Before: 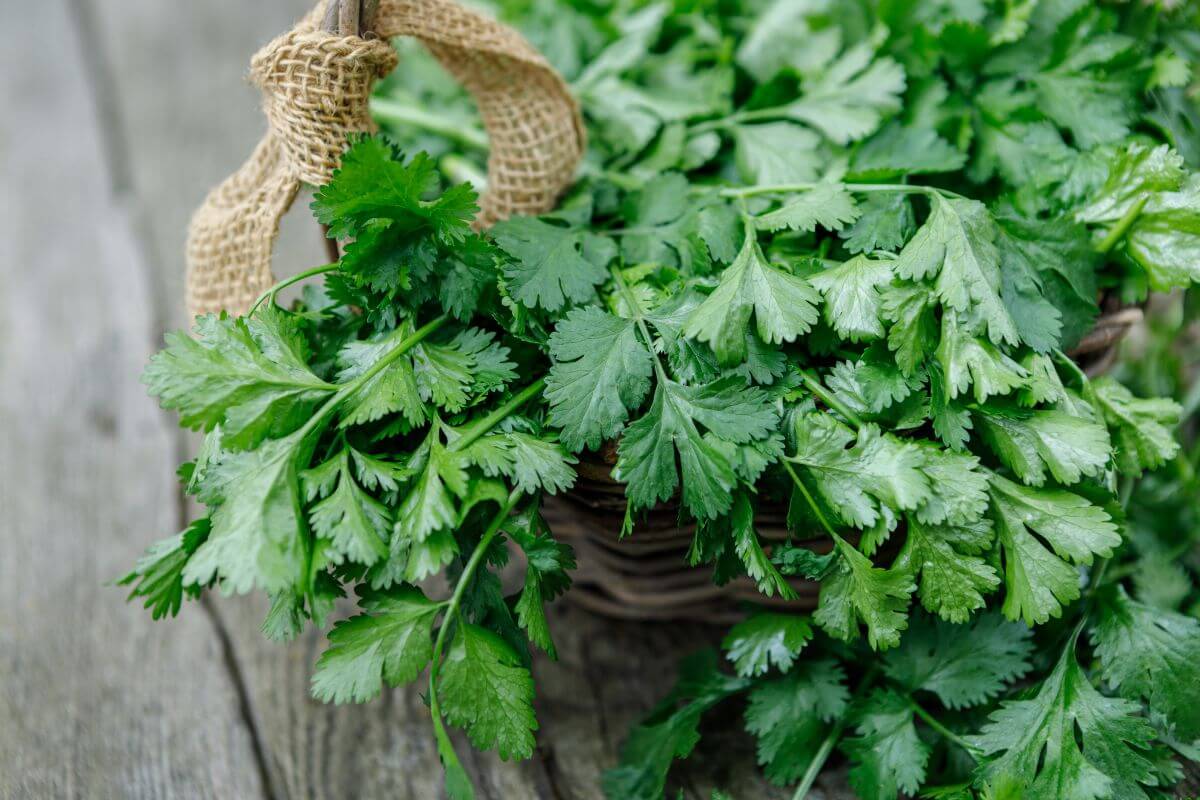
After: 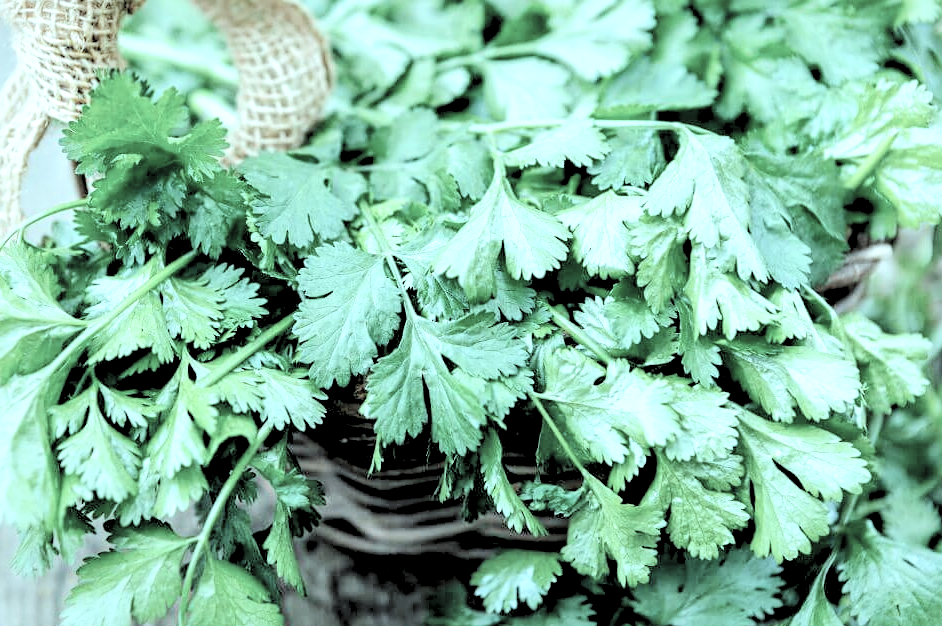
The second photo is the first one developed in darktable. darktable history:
local contrast: mode bilateral grid, contrast 70, coarseness 74, detail 180%, midtone range 0.2
crop and rotate: left 20.995%, top 8.046%, right 0.44%, bottom 13.592%
levels: levels [0.072, 0.414, 0.976]
sharpen: amount 0.213
contrast brightness saturation: brightness 0.188, saturation -0.486
color correction: highlights a* -9.97, highlights b* -10.57
tone equalizer: on, module defaults
tone curve: curves: ch0 [(0, 0) (0.003, 0) (0.011, 0.001) (0.025, 0.001) (0.044, 0.003) (0.069, 0.009) (0.1, 0.018) (0.136, 0.032) (0.177, 0.074) (0.224, 0.13) (0.277, 0.218) (0.335, 0.321) (0.399, 0.425) (0.468, 0.523) (0.543, 0.617) (0.623, 0.708) (0.709, 0.789) (0.801, 0.873) (0.898, 0.967) (1, 1)], color space Lab, linked channels, preserve colors none
